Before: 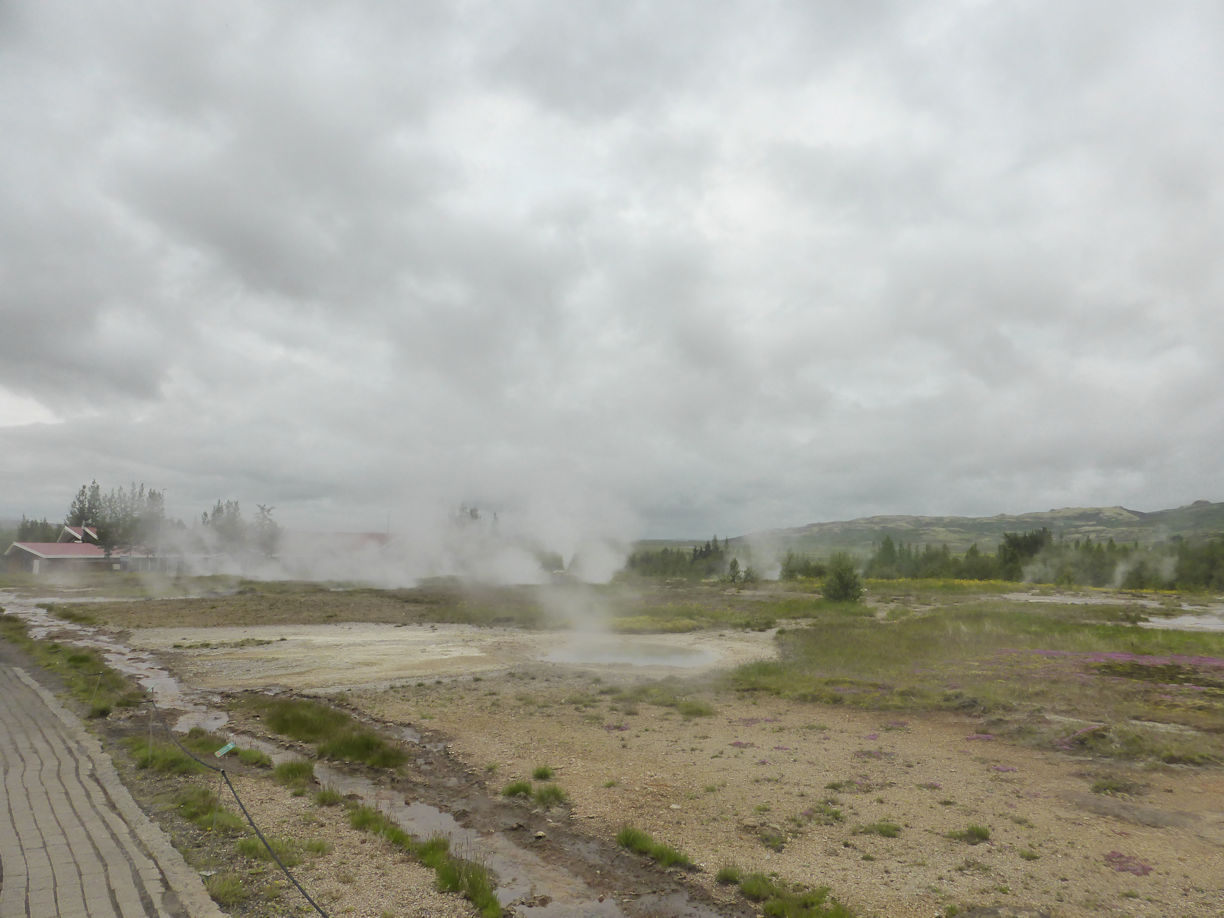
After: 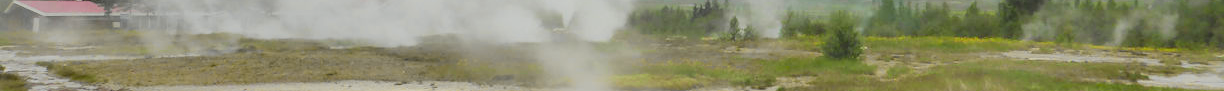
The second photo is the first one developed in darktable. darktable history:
crop and rotate: top 59.084%, bottom 30.916%
tone curve: curves: ch0 [(0, 0.013) (0.137, 0.121) (0.326, 0.386) (0.489, 0.573) (0.663, 0.749) (0.854, 0.897) (1, 0.974)]; ch1 [(0, 0) (0.366, 0.367) (0.475, 0.453) (0.494, 0.493) (0.504, 0.497) (0.544, 0.579) (0.562, 0.619) (0.622, 0.694) (1, 1)]; ch2 [(0, 0) (0.333, 0.346) (0.375, 0.375) (0.424, 0.43) (0.476, 0.492) (0.502, 0.503) (0.533, 0.541) (0.572, 0.615) (0.605, 0.656) (0.641, 0.709) (1, 1)], color space Lab, independent channels, preserve colors none
